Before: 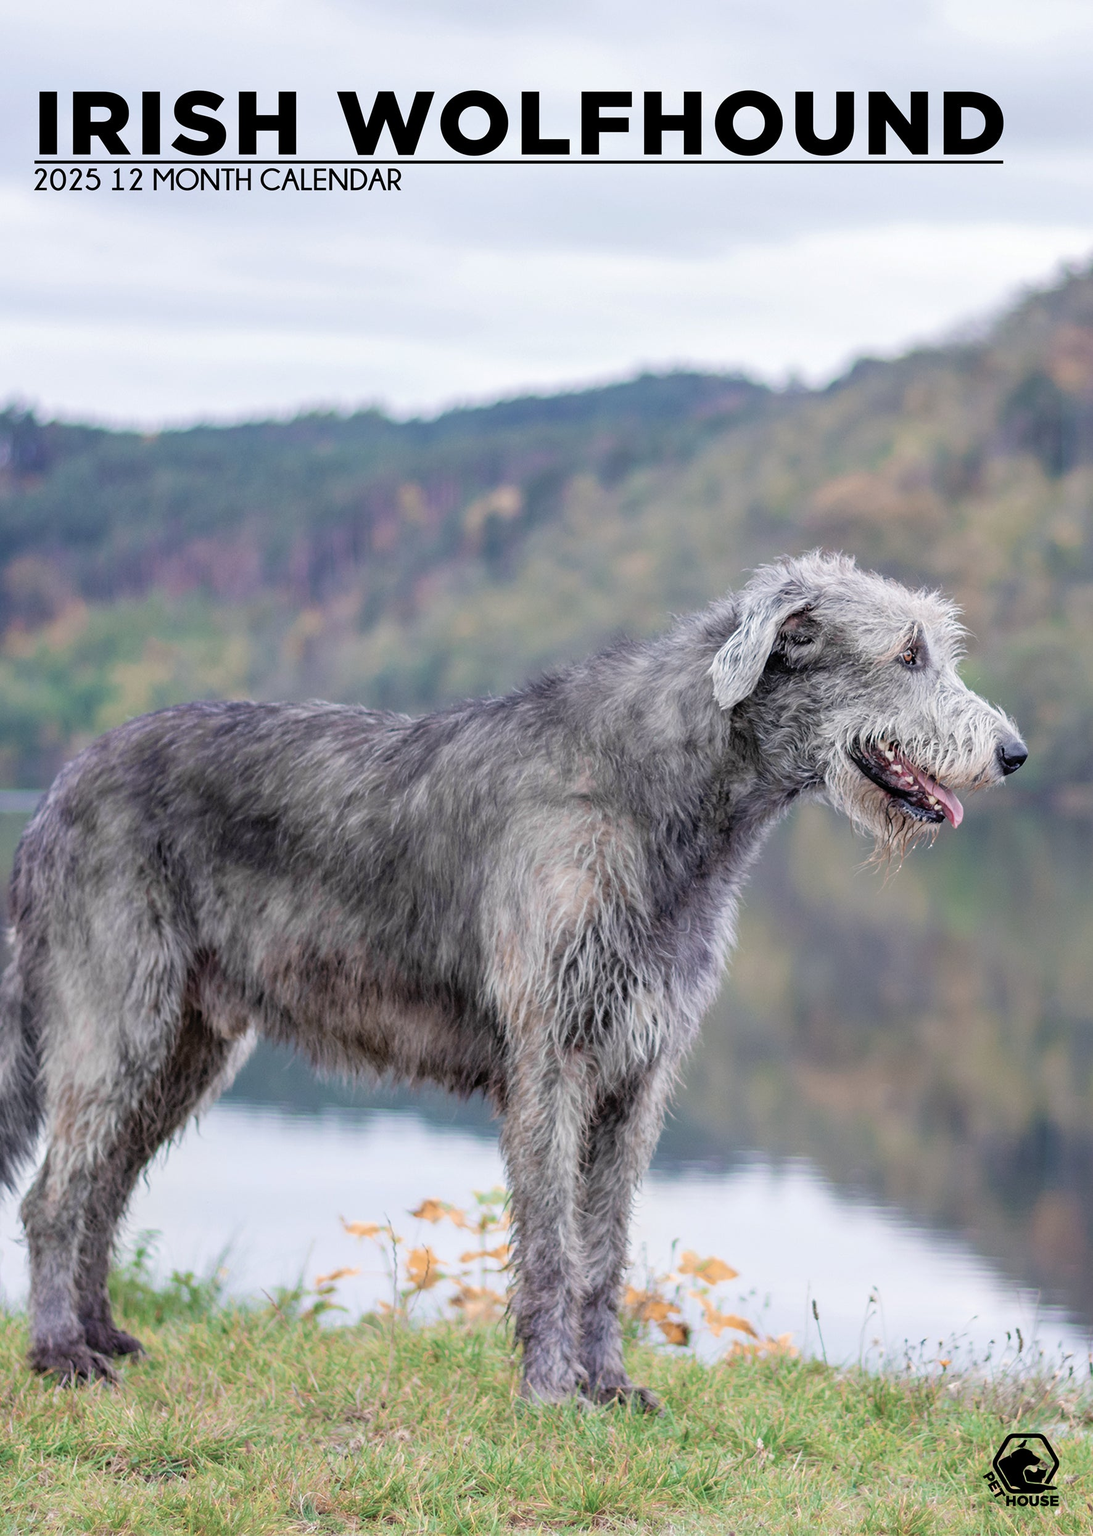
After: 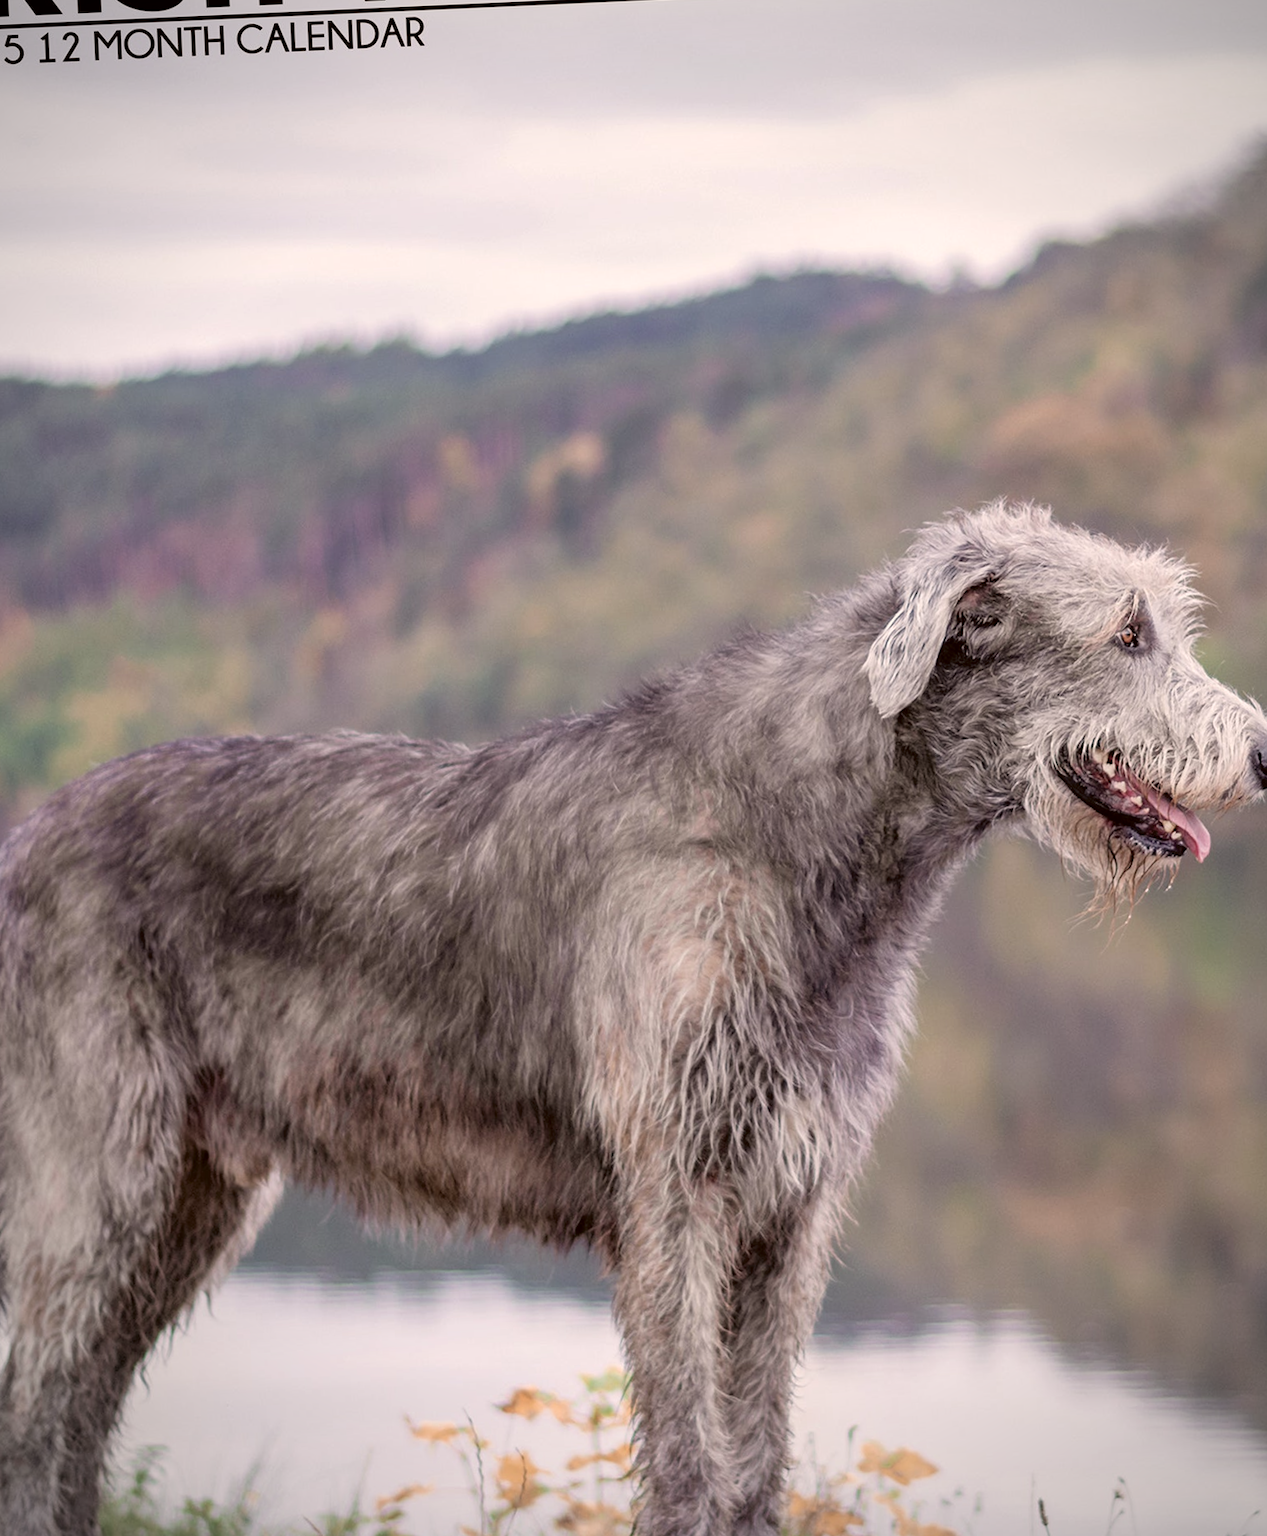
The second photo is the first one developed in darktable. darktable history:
rotate and perspective: rotation -2.56°, automatic cropping off
crop: left 7.856%, top 11.836%, right 10.12%, bottom 15.387%
vignetting: on, module defaults
color correction: highlights a* 6.27, highlights b* 8.19, shadows a* 5.94, shadows b* 7.23, saturation 0.9
